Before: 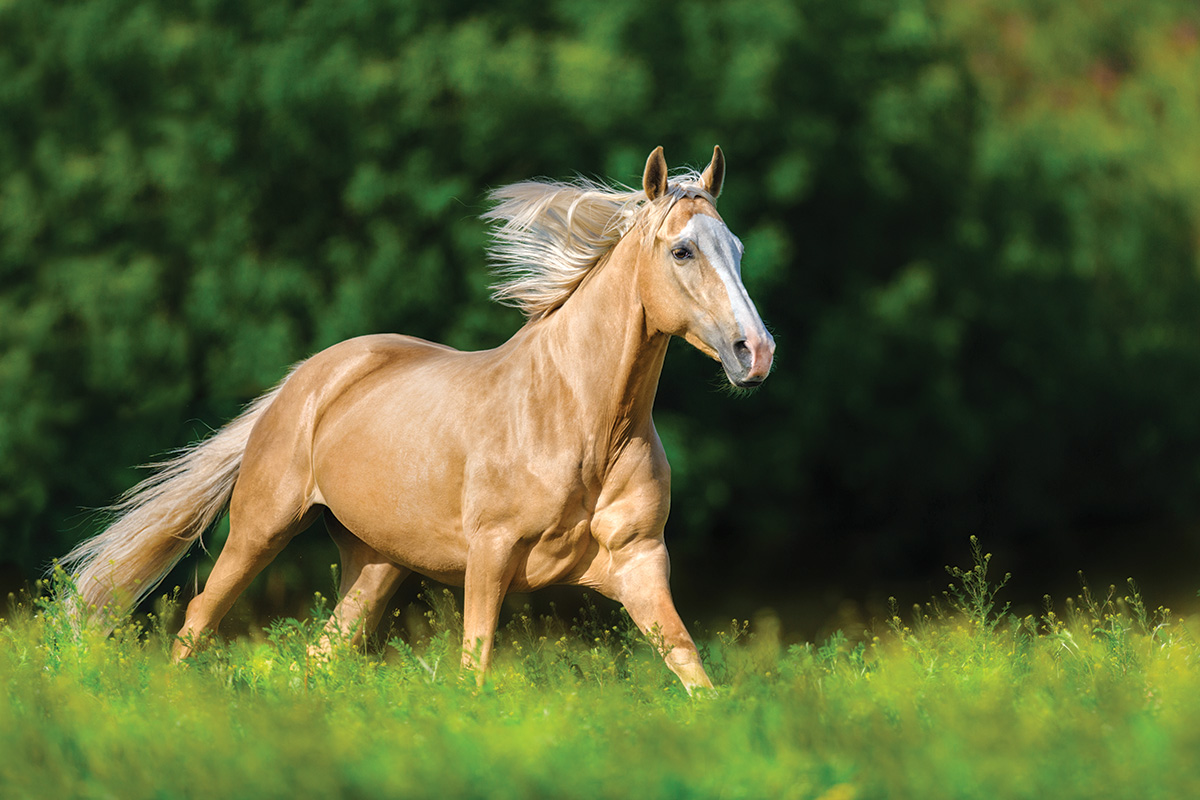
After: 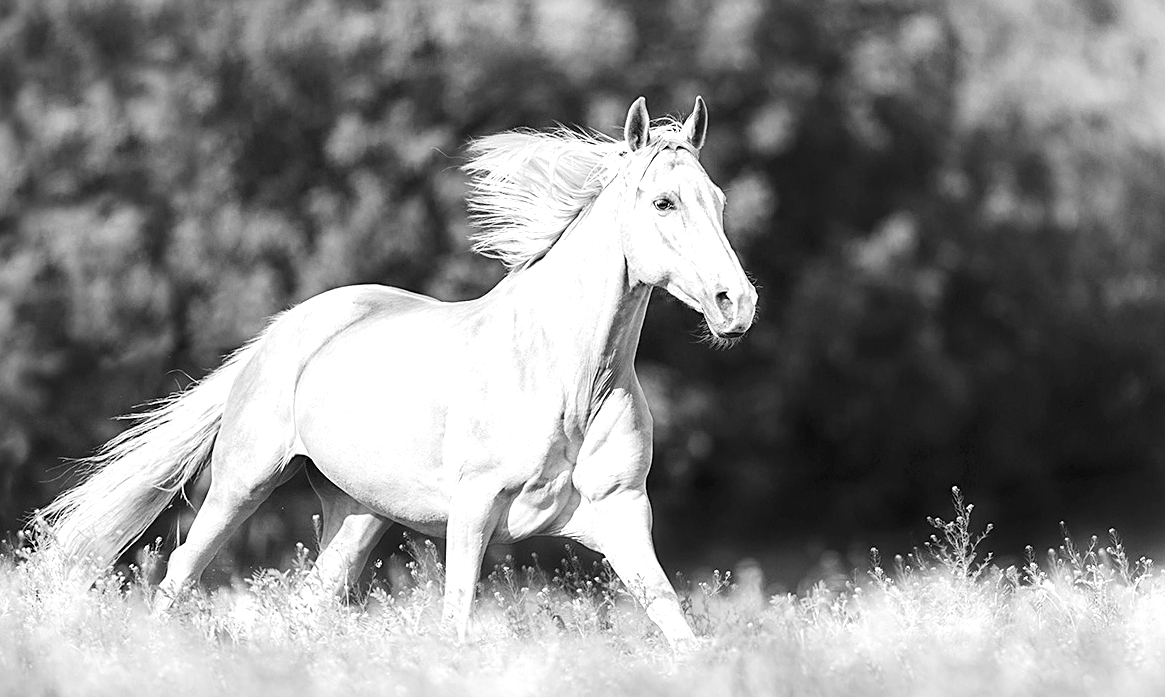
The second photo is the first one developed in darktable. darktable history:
crop: left 1.507%, top 6.147%, right 1.379%, bottom 6.637%
tone curve: curves: ch0 [(0, 0) (0.004, 0.001) (0.133, 0.112) (0.325, 0.362) (0.832, 0.893) (1, 1)], color space Lab, linked channels, preserve colors none
exposure: black level correction 0, exposure 1.388 EV, compensate exposure bias true, compensate highlight preservation false
monochrome: a 73.58, b 64.21
sharpen: on, module defaults
